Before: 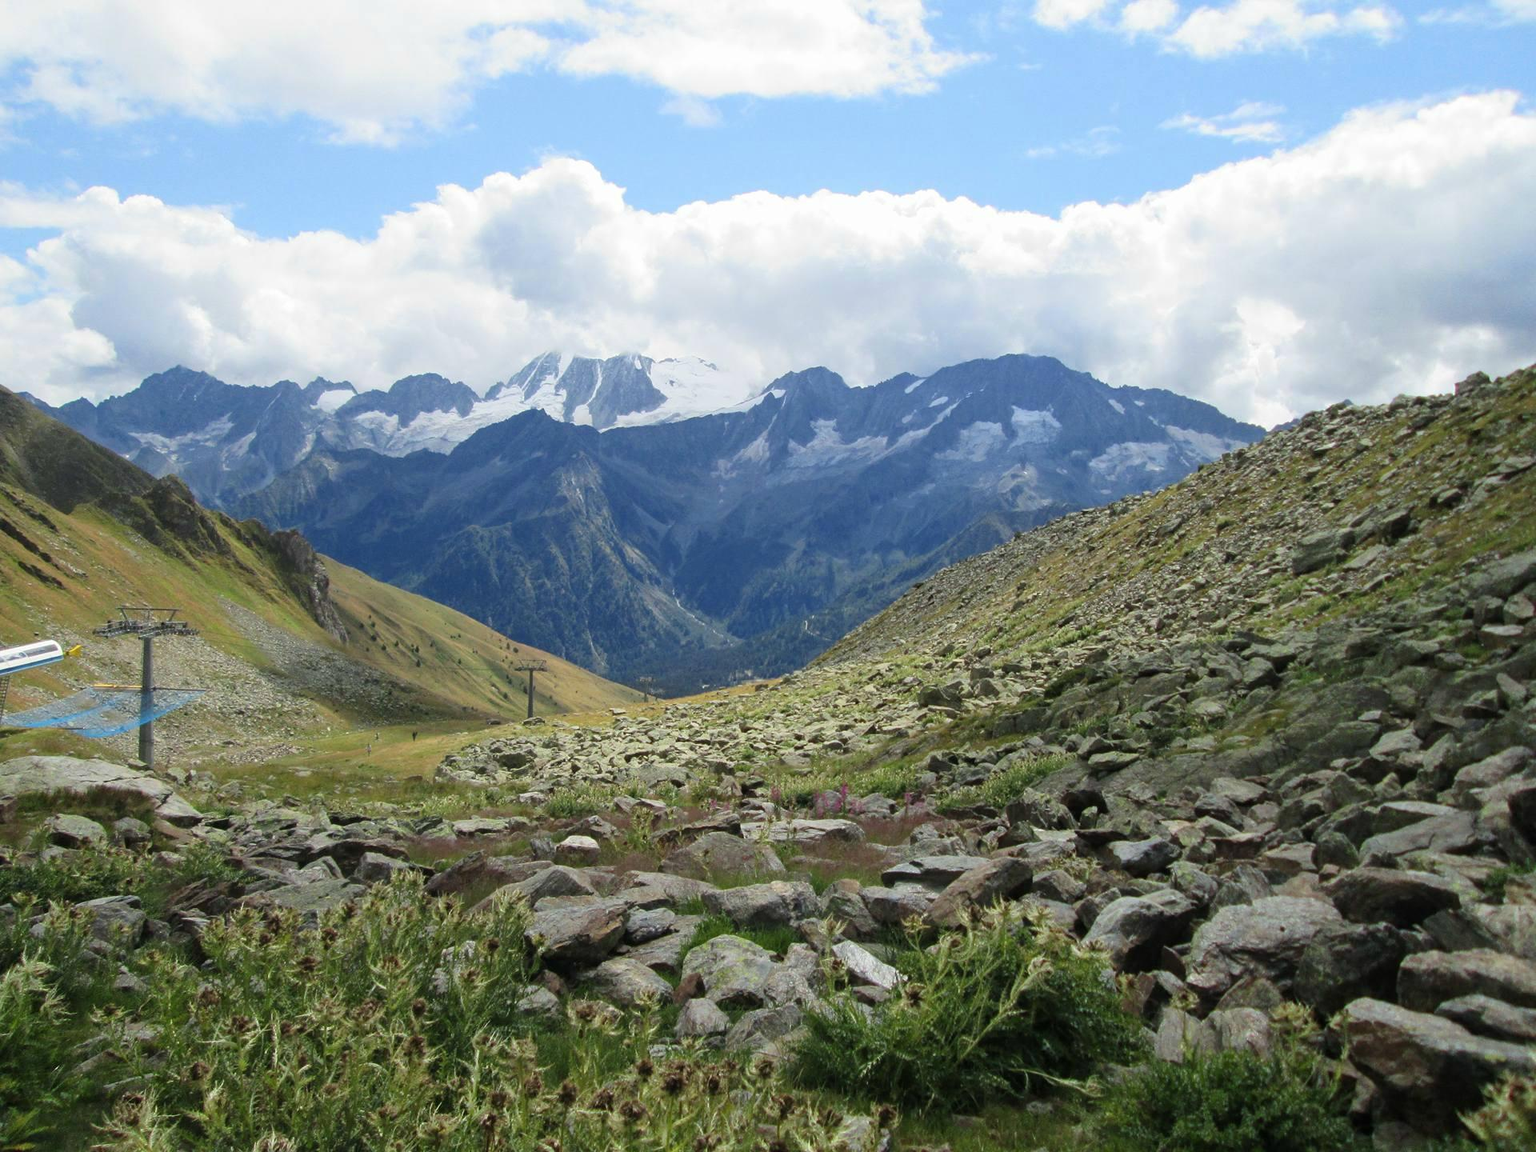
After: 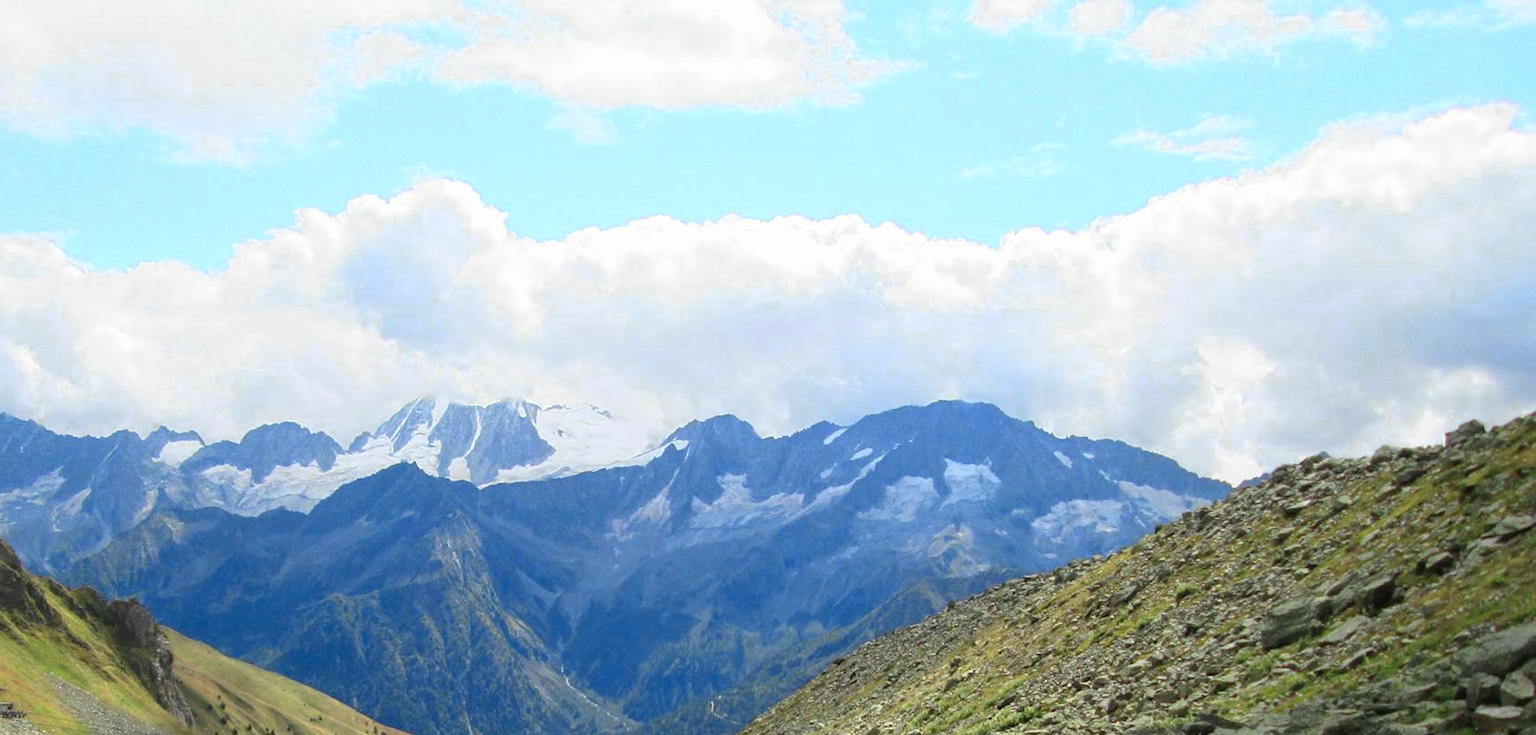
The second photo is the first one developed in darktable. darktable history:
crop and rotate: left 11.475%, bottom 43.452%
color zones: curves: ch0 [(0, 0.485) (0.178, 0.476) (0.261, 0.623) (0.411, 0.403) (0.708, 0.603) (0.934, 0.412)]; ch1 [(0.003, 0.485) (0.149, 0.496) (0.229, 0.584) (0.326, 0.551) (0.484, 0.262) (0.757, 0.643)], mix 27.52%
